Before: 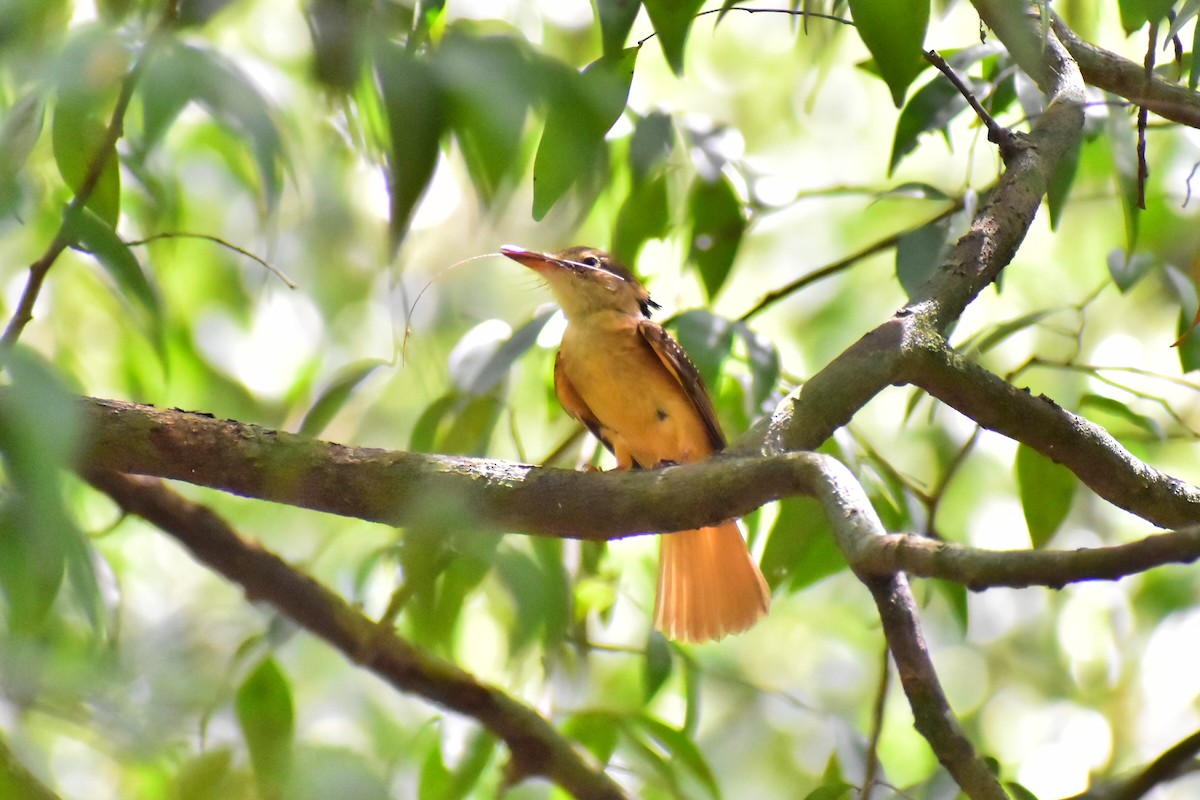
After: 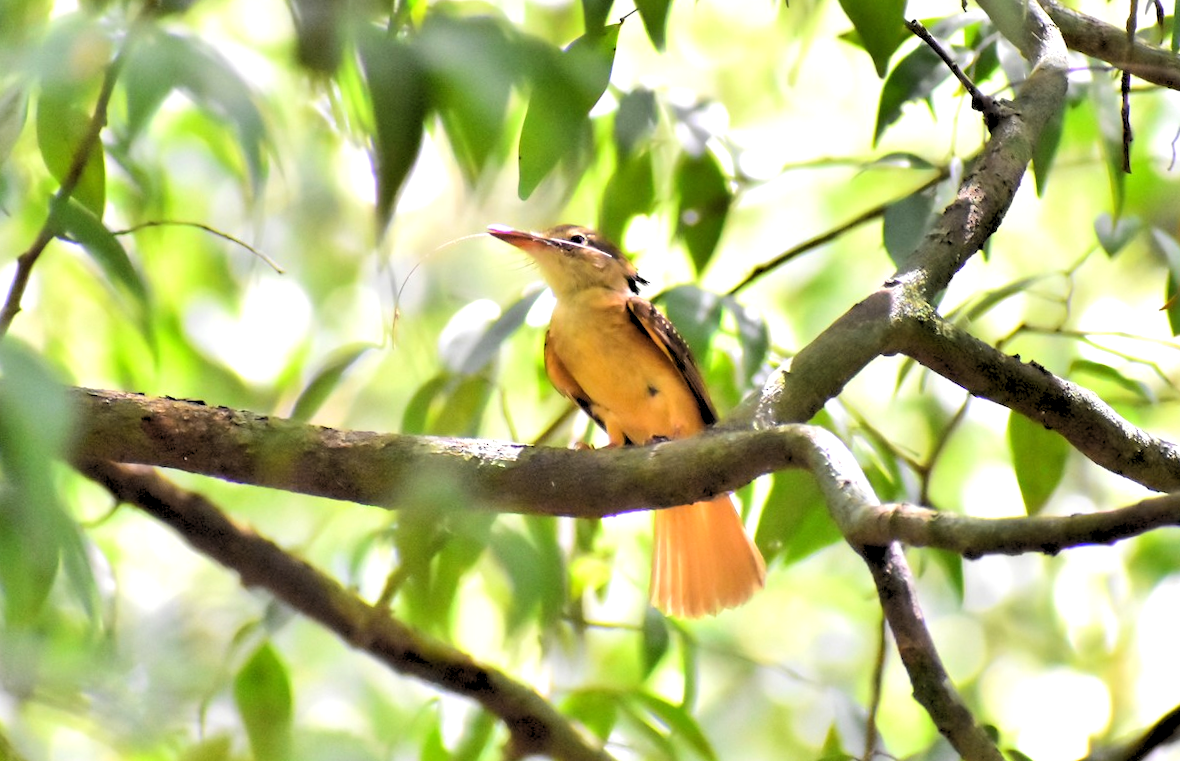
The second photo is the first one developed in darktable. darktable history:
crop: top 1.049%, right 0.001%
rotate and perspective: rotation -1.42°, crop left 0.016, crop right 0.984, crop top 0.035, crop bottom 0.965
rgb levels: preserve colors sum RGB, levels [[0.038, 0.433, 0.934], [0, 0.5, 1], [0, 0.5, 1]]
tone equalizer: -8 EV -0.75 EV, -7 EV -0.7 EV, -6 EV -0.6 EV, -5 EV -0.4 EV, -3 EV 0.4 EV, -2 EV 0.6 EV, -1 EV 0.7 EV, +0 EV 0.75 EV, edges refinement/feathering 500, mask exposure compensation -1.57 EV, preserve details no
